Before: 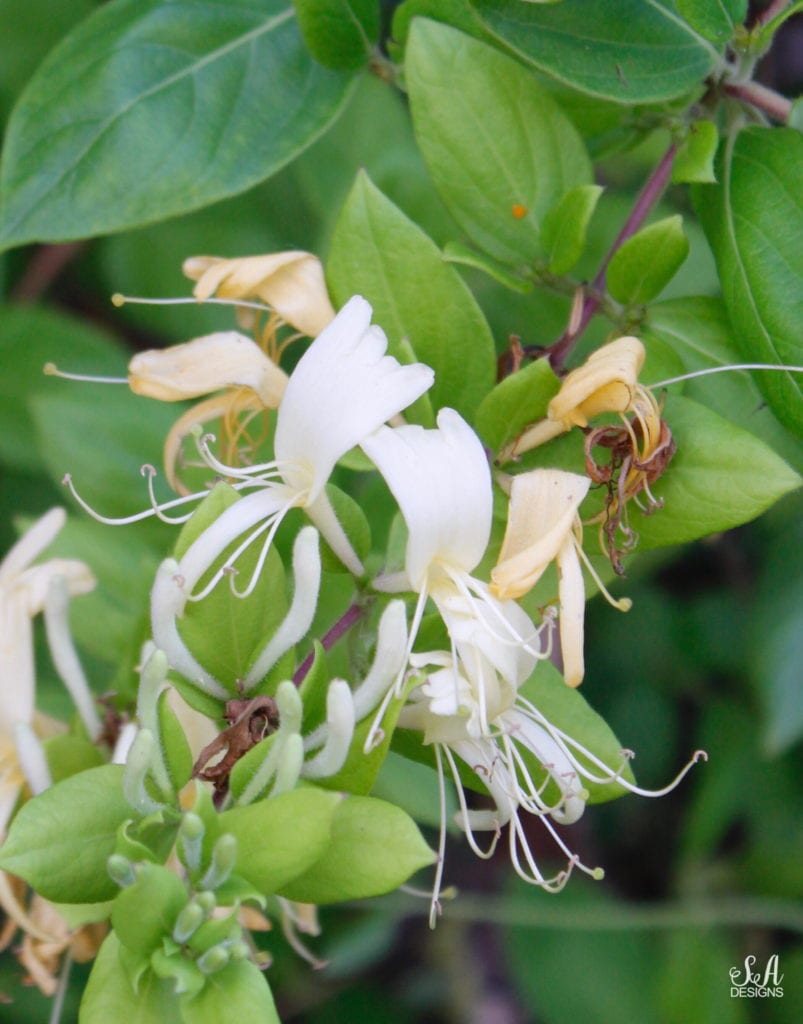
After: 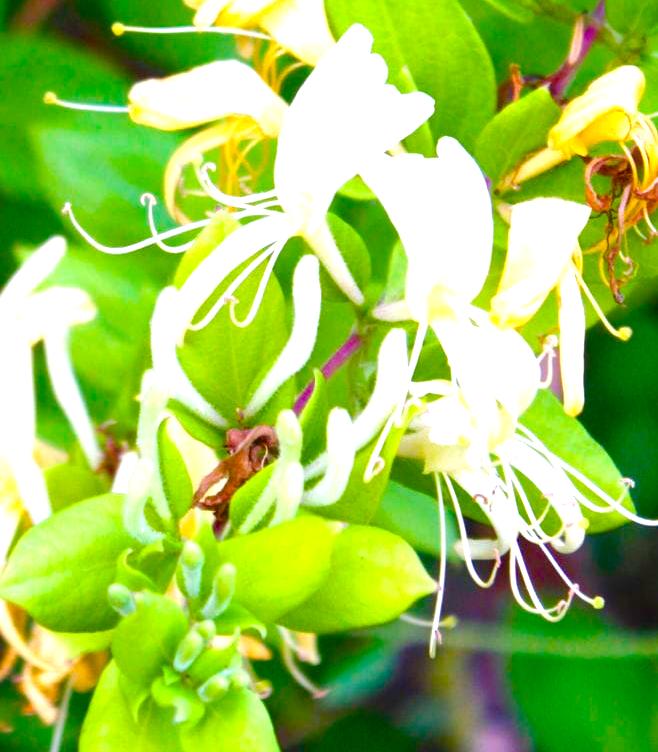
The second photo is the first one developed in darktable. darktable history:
crop: top 26.531%, right 17.959%
color balance rgb: linear chroma grading › global chroma 25%, perceptual saturation grading › global saturation 45%, perceptual saturation grading › highlights -50%, perceptual saturation grading › shadows 30%, perceptual brilliance grading › global brilliance 18%, global vibrance 40%
exposure: exposure 0.6 EV, compensate highlight preservation false
